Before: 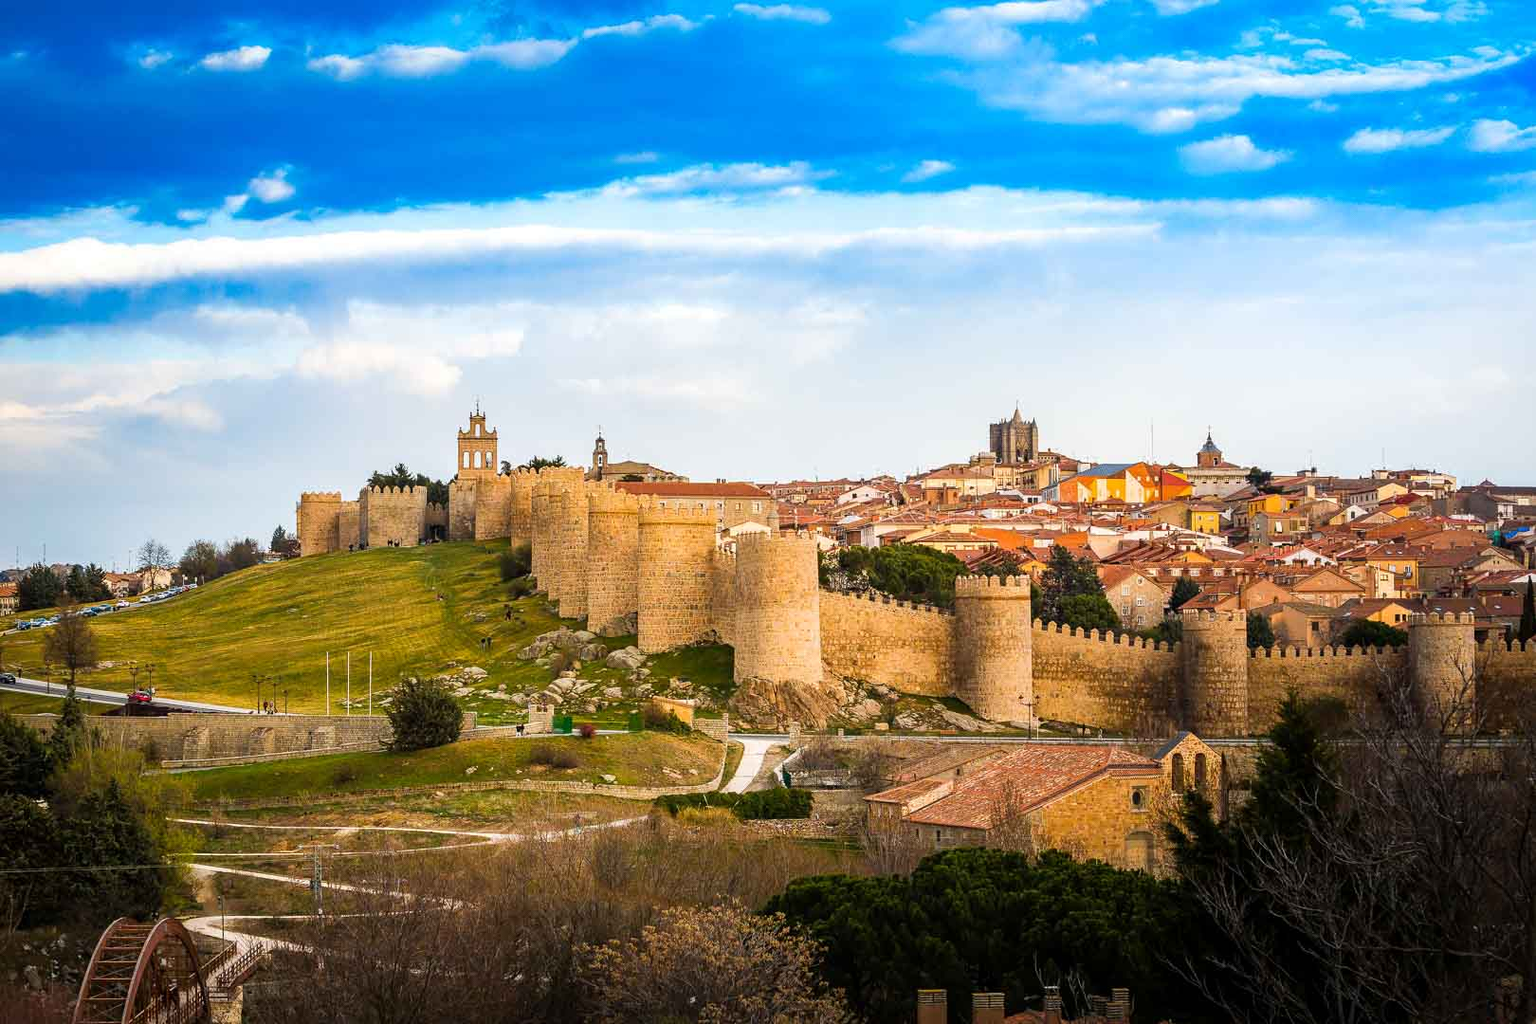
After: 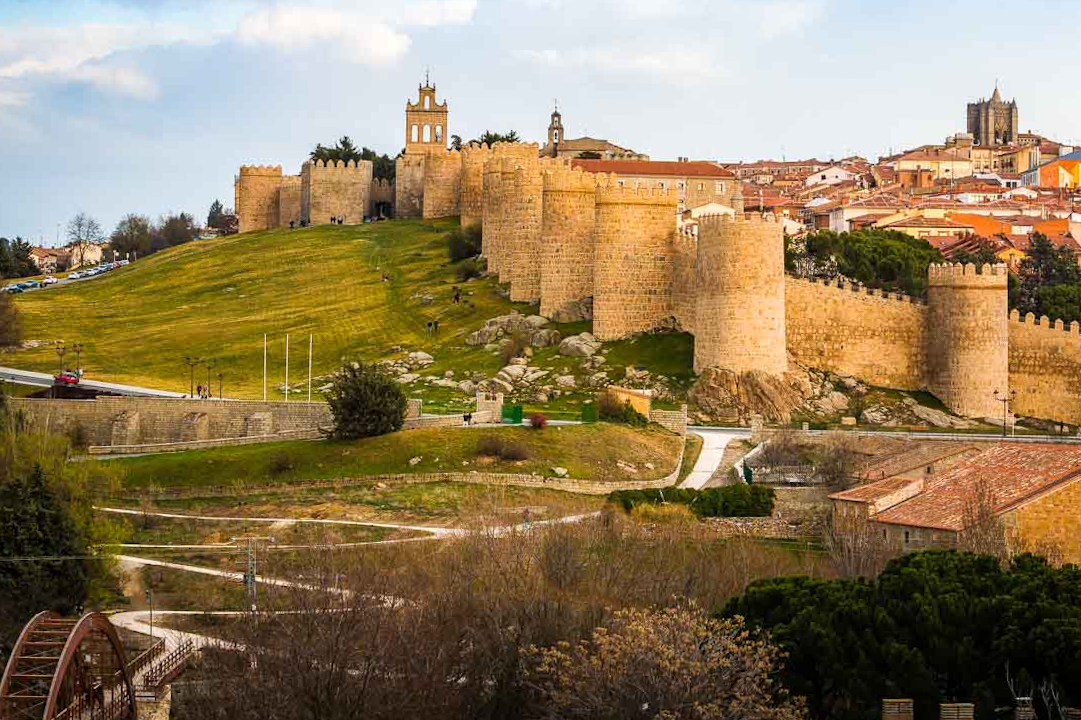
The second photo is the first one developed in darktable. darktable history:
crop and rotate: angle -0.82°, left 3.85%, top 31.828%, right 27.992%
tone equalizer: on, module defaults
